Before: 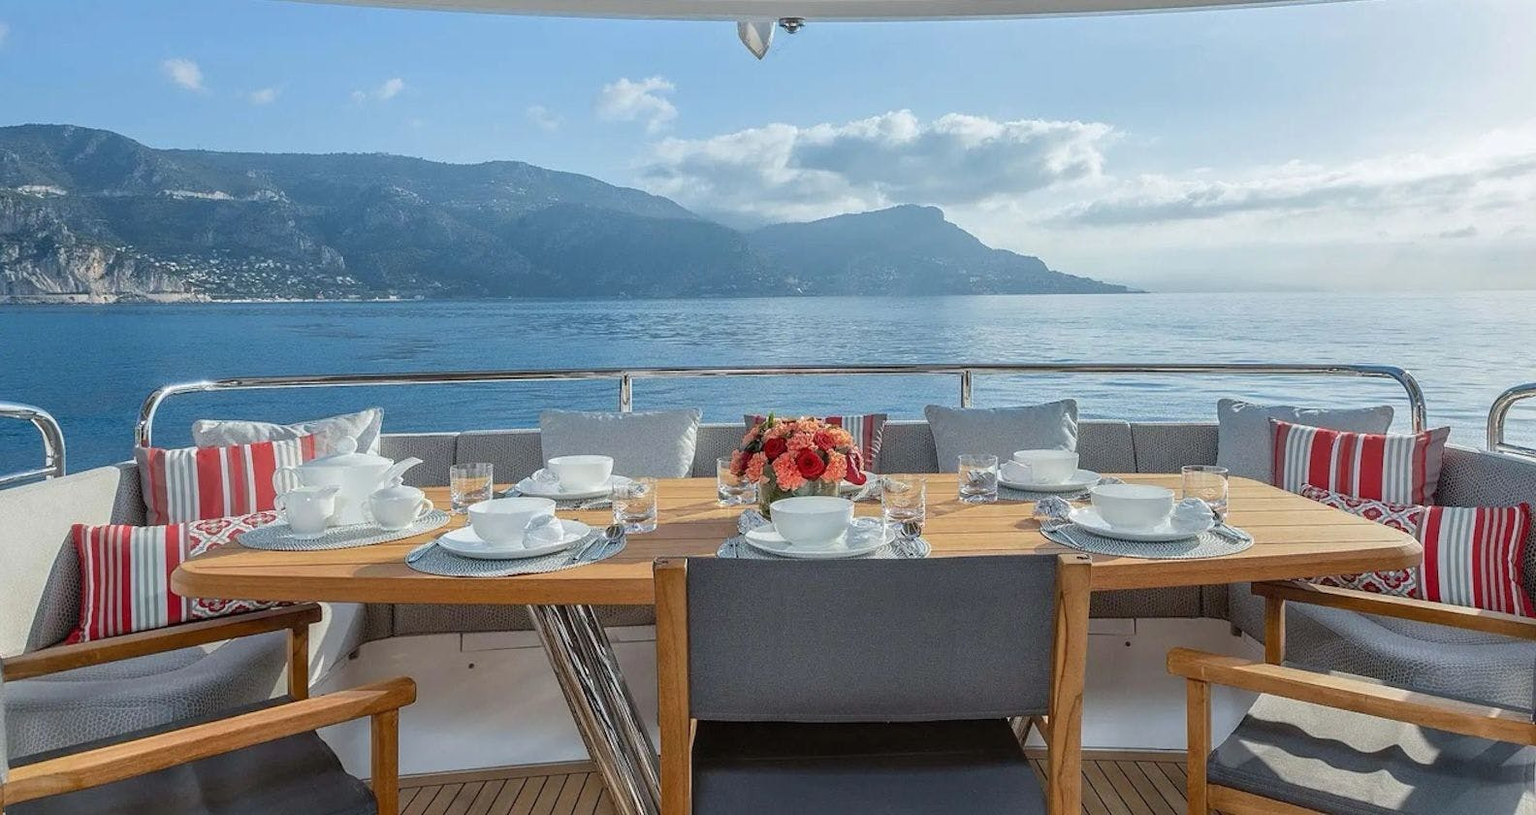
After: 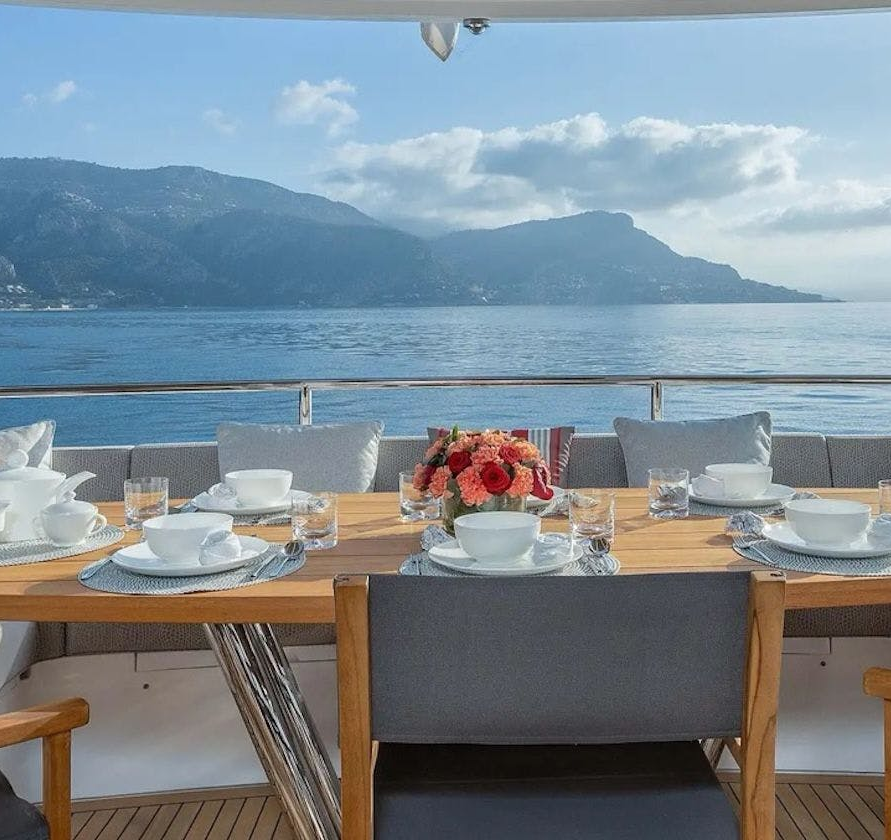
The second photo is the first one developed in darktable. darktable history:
crop: left 21.496%, right 22.254%
